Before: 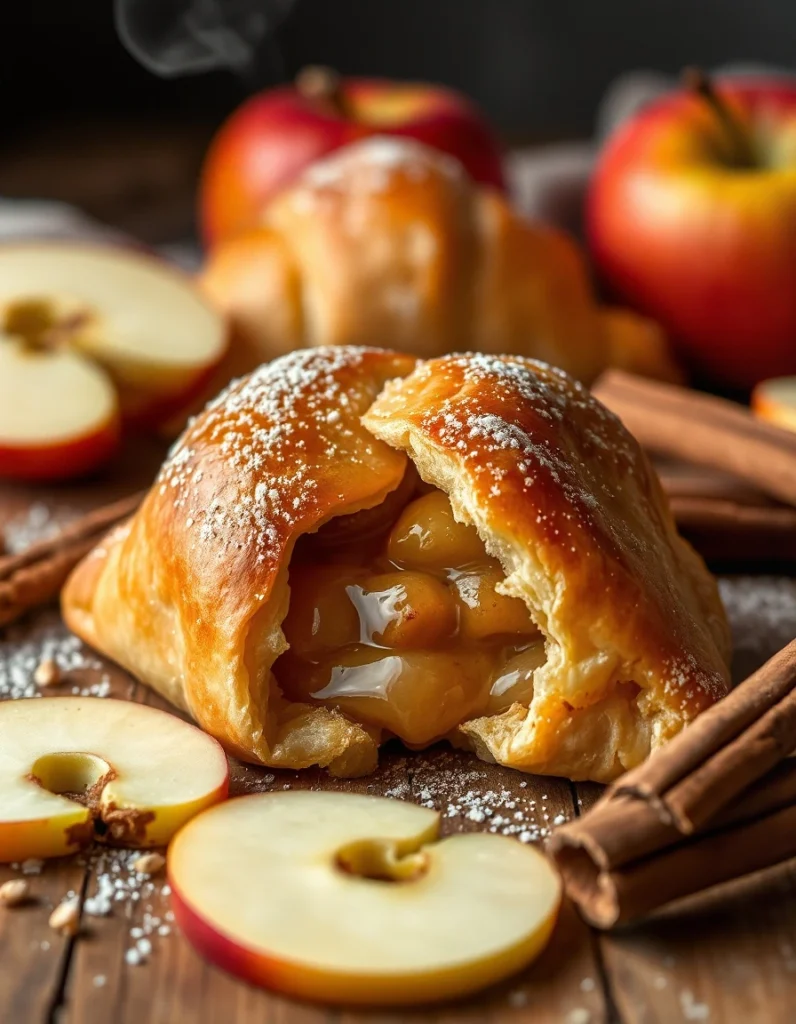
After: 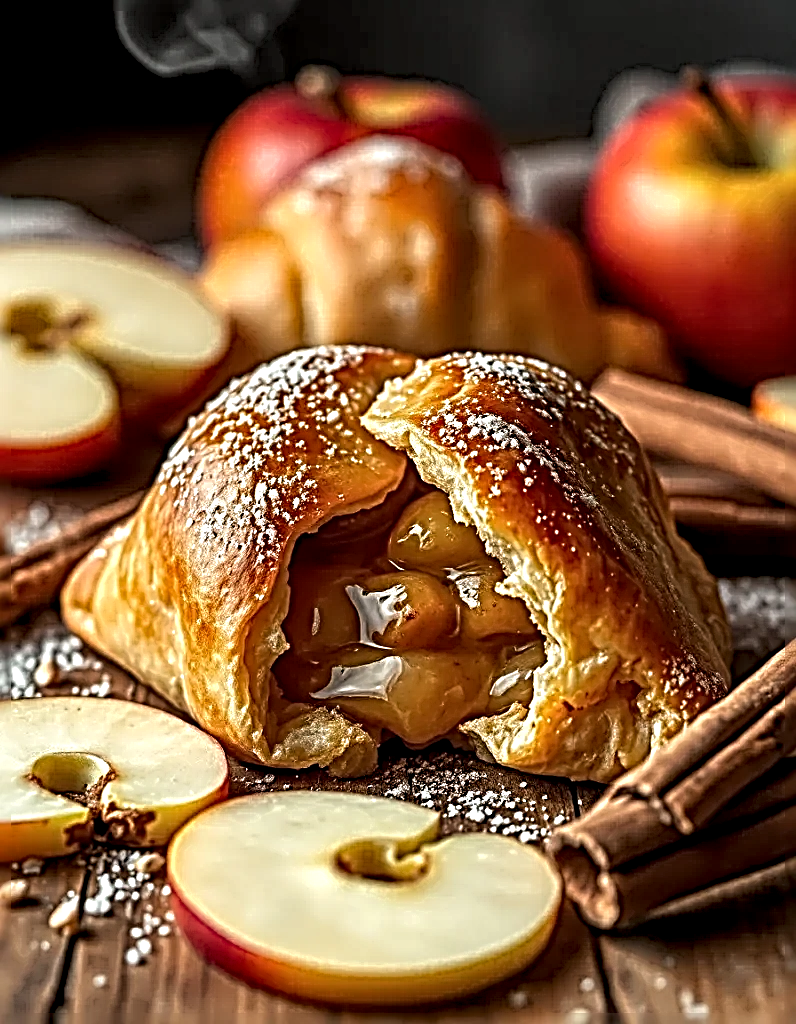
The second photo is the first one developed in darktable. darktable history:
local contrast: highlights 100%, shadows 100%, detail 200%, midtone range 0.2
sharpen: radius 4.001, amount 2
